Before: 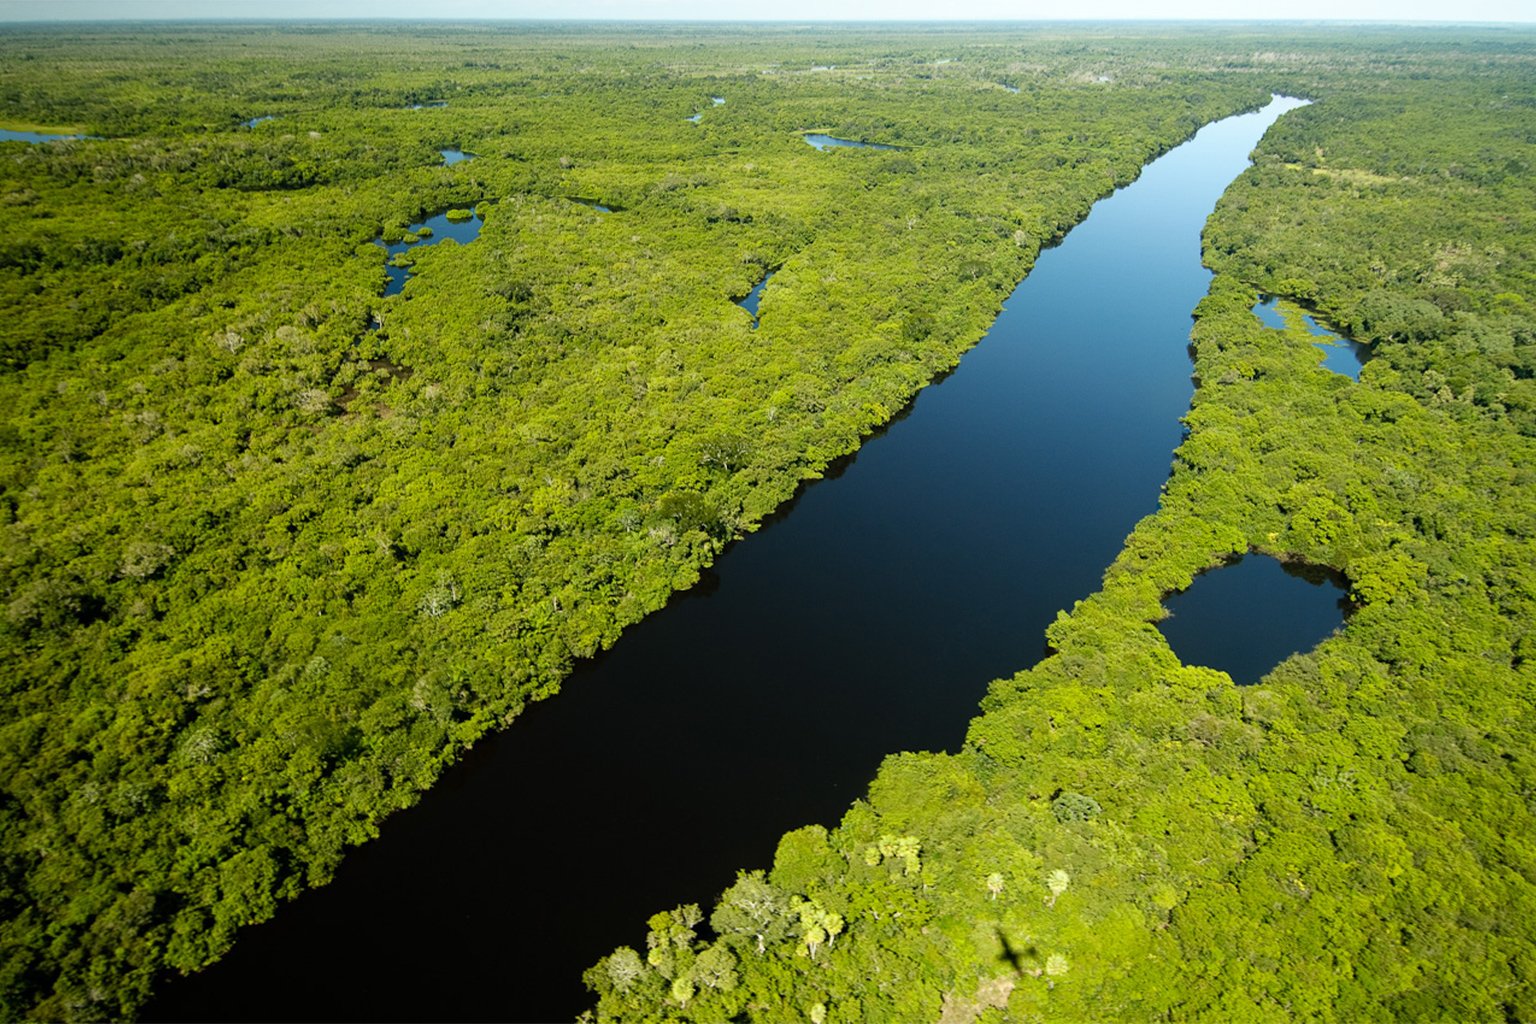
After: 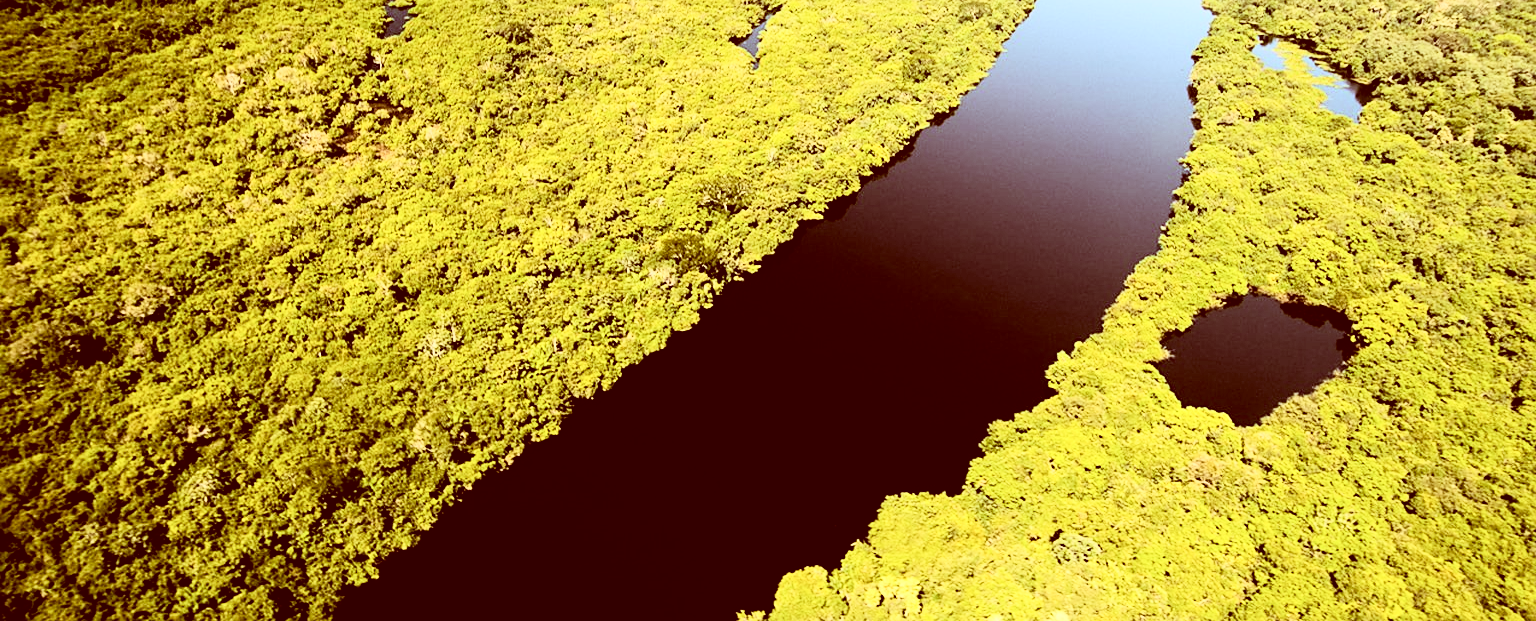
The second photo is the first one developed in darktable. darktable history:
rgb curve: curves: ch0 [(0, 0) (0.21, 0.15) (0.24, 0.21) (0.5, 0.75) (0.75, 0.96) (0.89, 0.99) (1, 1)]; ch1 [(0, 0.02) (0.21, 0.13) (0.25, 0.2) (0.5, 0.67) (0.75, 0.9) (0.89, 0.97) (1, 1)]; ch2 [(0, 0.02) (0.21, 0.13) (0.25, 0.2) (0.5, 0.67) (0.75, 0.9) (0.89, 0.97) (1, 1)], compensate middle gray true
sharpen: amount 0.2
crop and rotate: top 25.357%, bottom 13.942%
color correction: highlights a* 9.03, highlights b* 8.71, shadows a* 40, shadows b* 40, saturation 0.8
